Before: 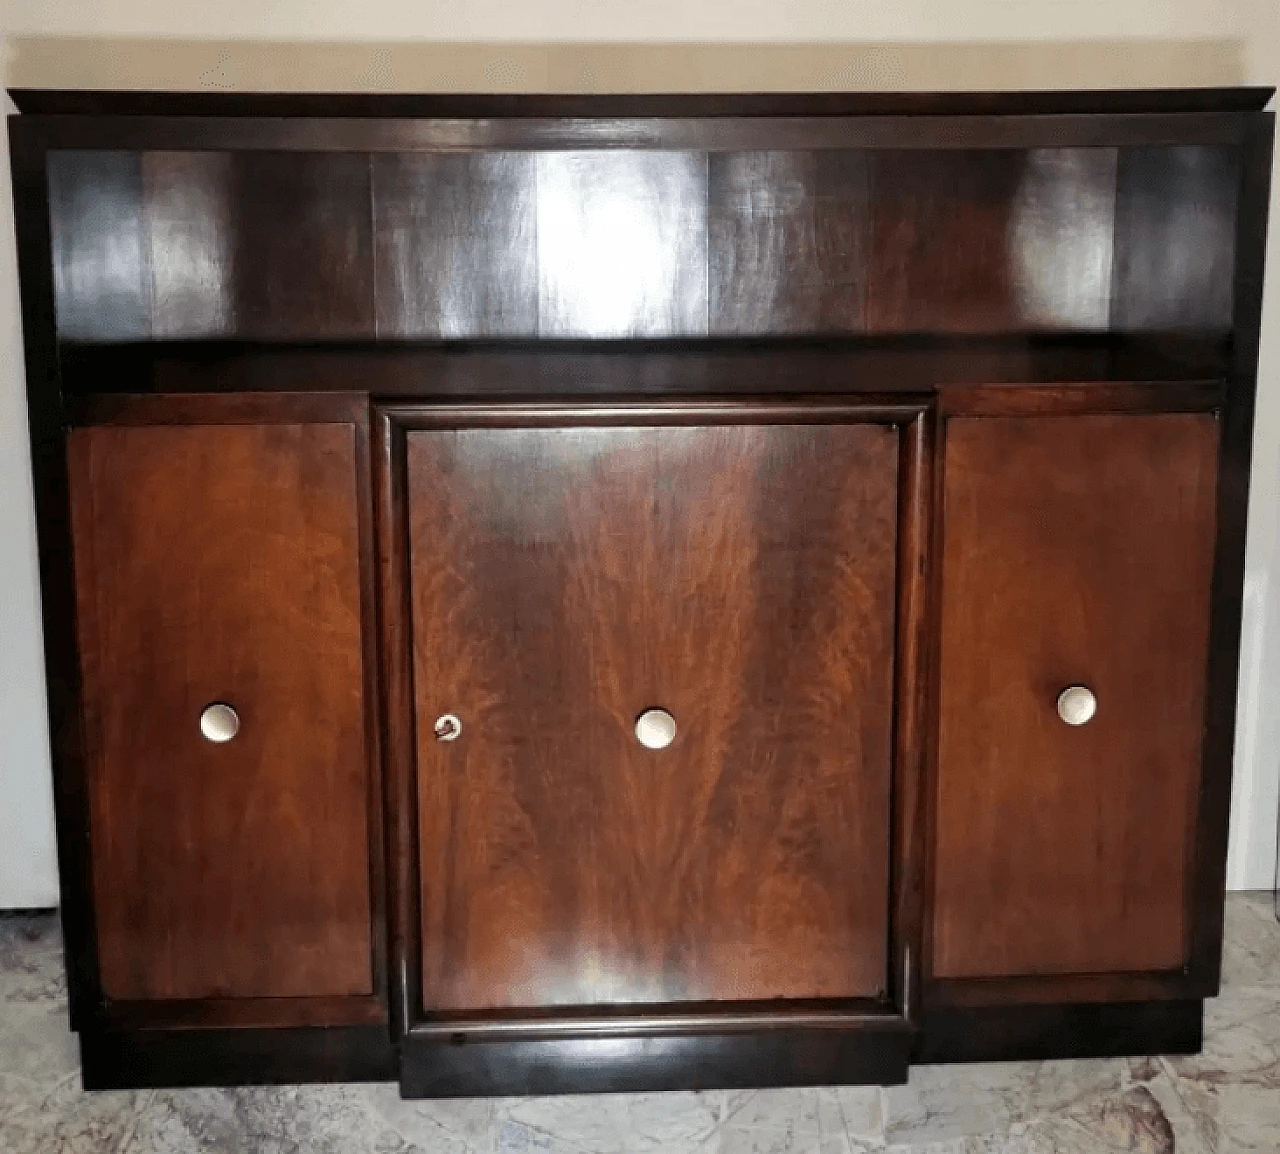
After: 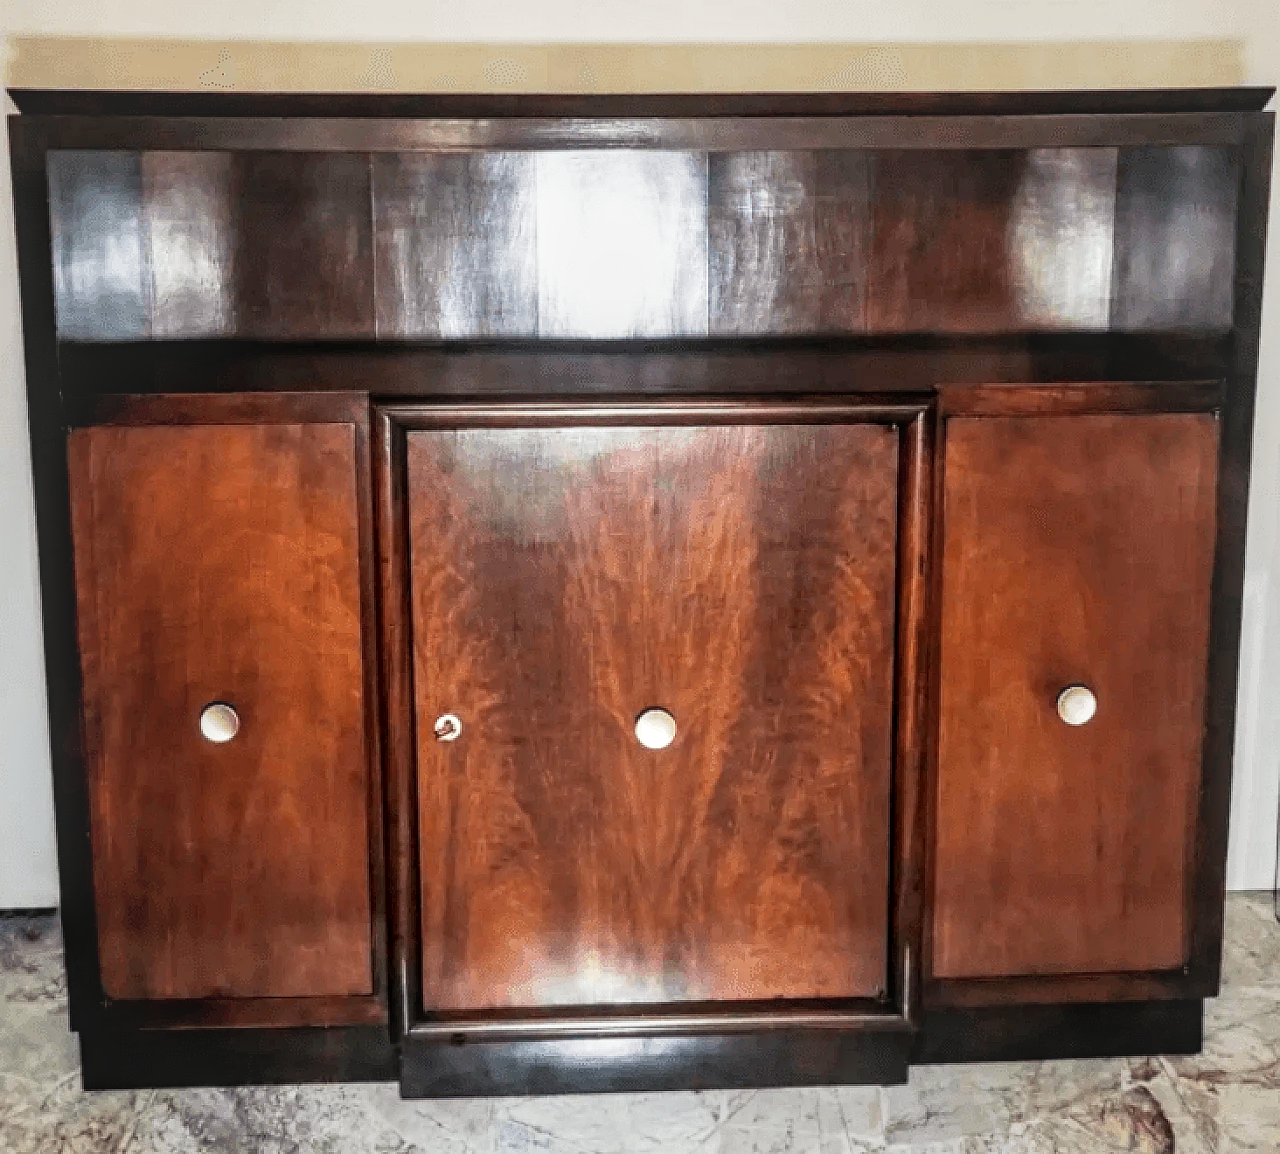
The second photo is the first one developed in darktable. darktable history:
local contrast: highlights 2%, shadows 1%, detail 134%
base curve: curves: ch0 [(0, 0) (0.005, 0.002) (0.193, 0.295) (0.399, 0.664) (0.75, 0.928) (1, 1)], preserve colors none
shadows and highlights: shadows 25.94, highlights -25.35, highlights color adjustment 31.93%
